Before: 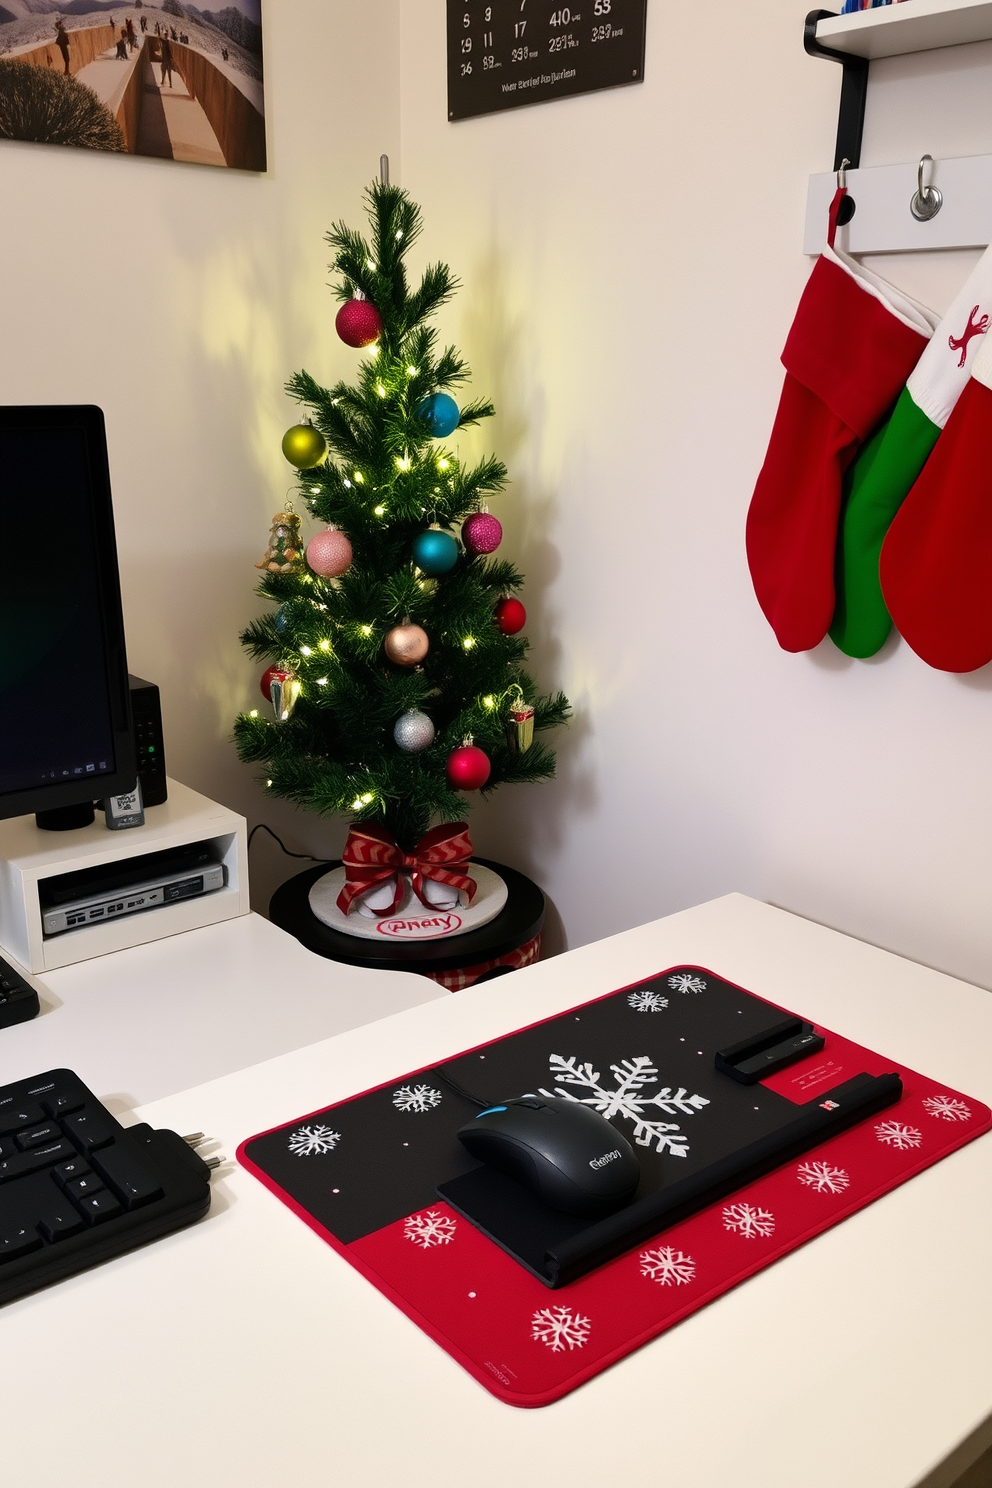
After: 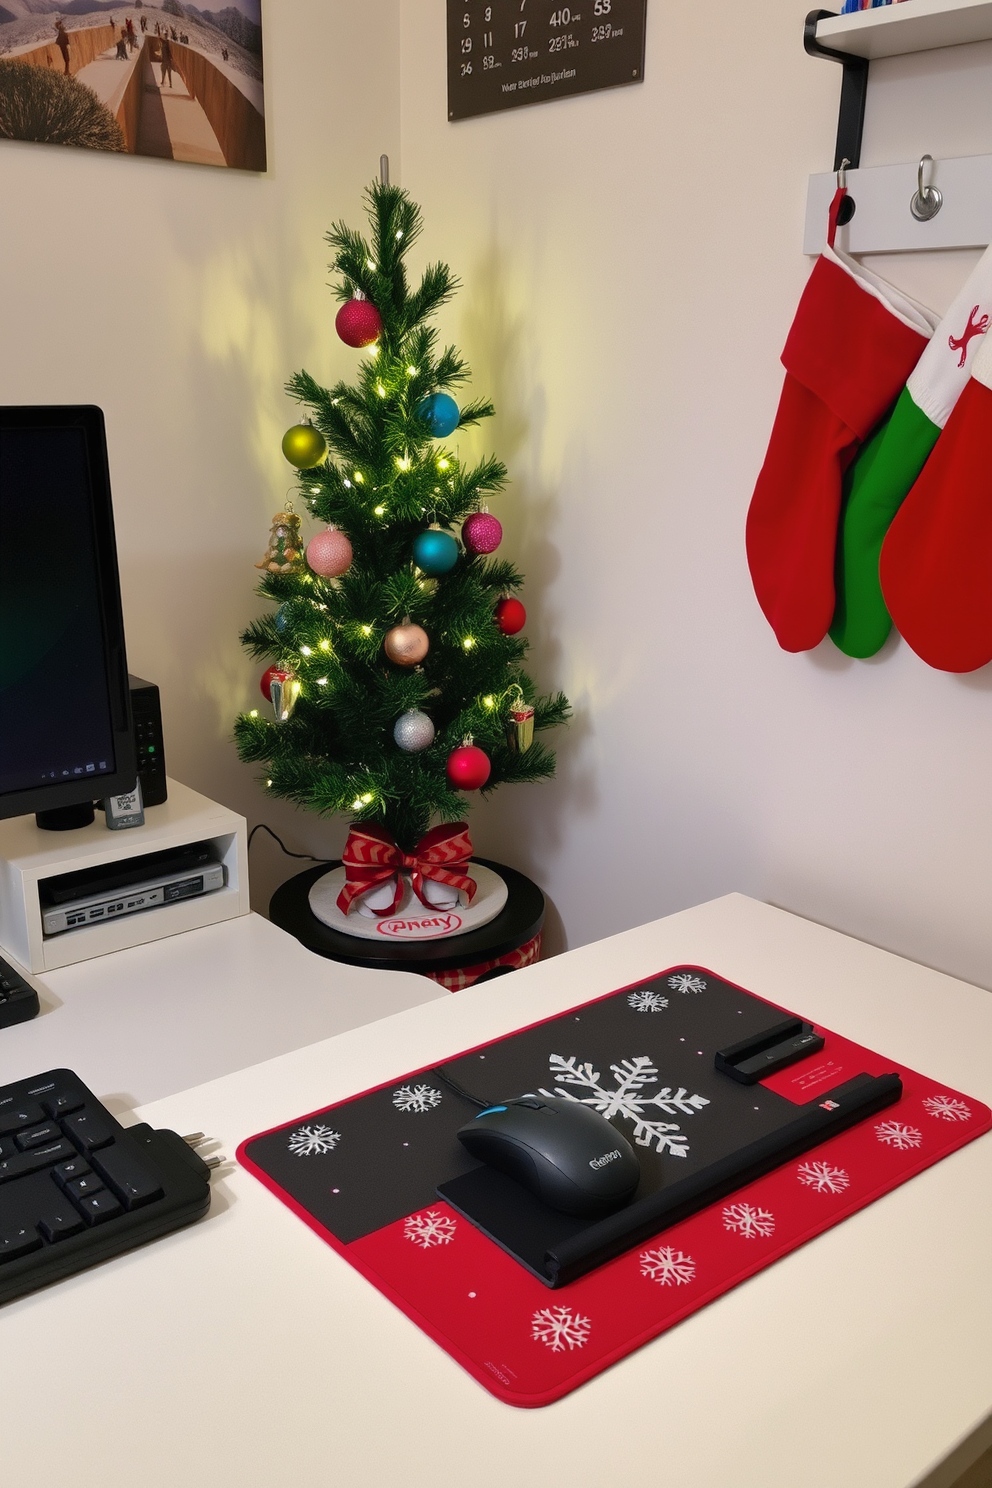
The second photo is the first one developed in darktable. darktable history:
local contrast: mode bilateral grid, contrast 100, coarseness 99, detail 89%, midtone range 0.2
shadows and highlights: on, module defaults
